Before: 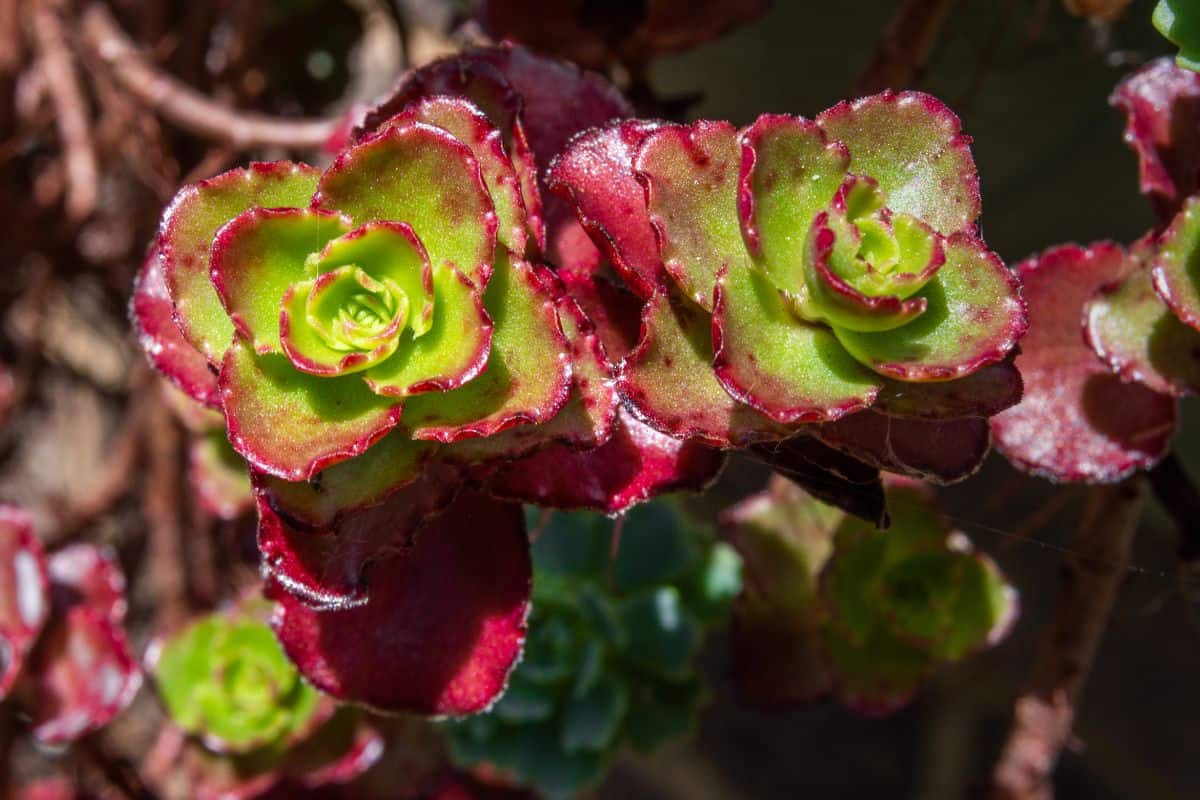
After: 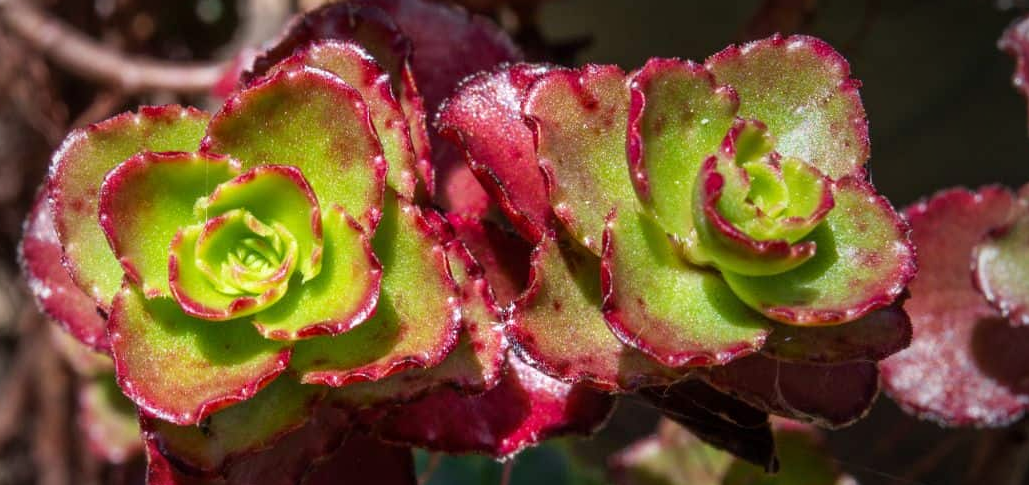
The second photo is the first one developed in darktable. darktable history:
vignetting: fall-off start 74.7%, fall-off radius 66.1%, unbound false
crop and rotate: left 9.277%, top 7.089%, right 4.918%, bottom 32.186%
